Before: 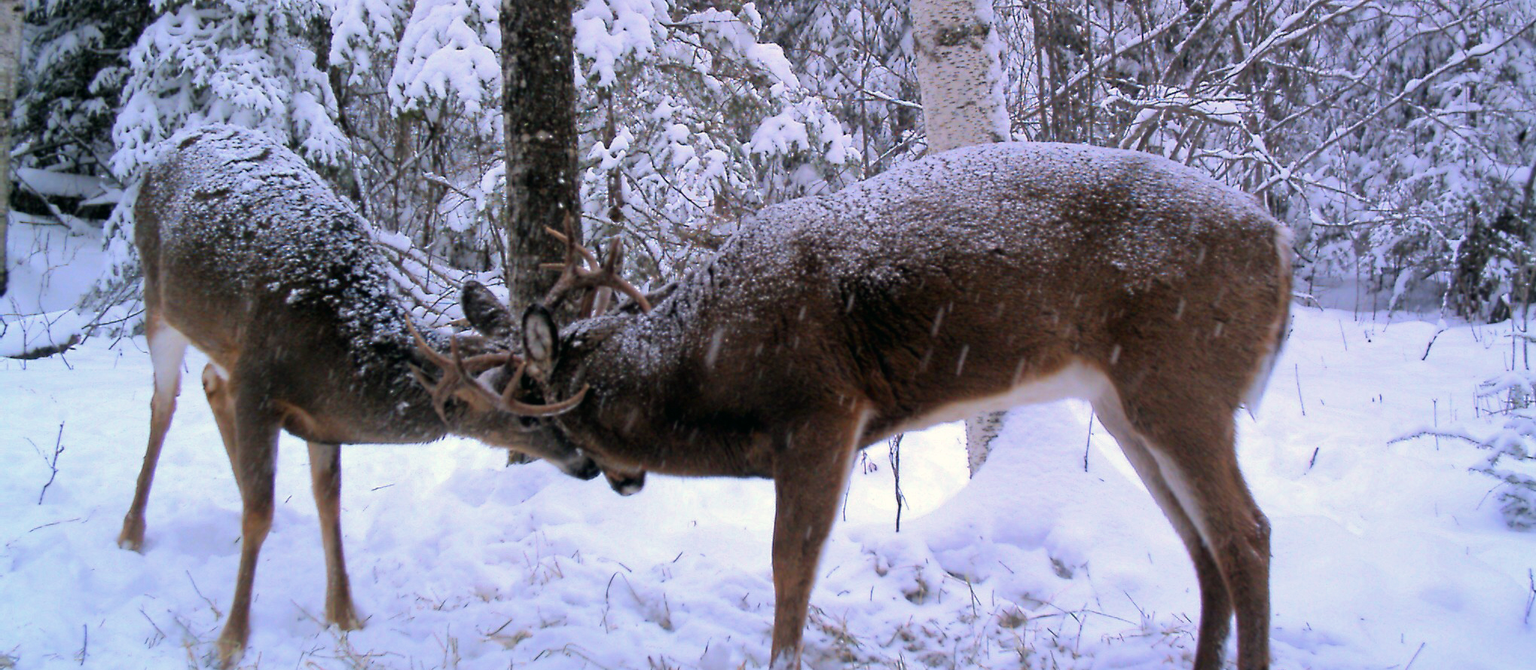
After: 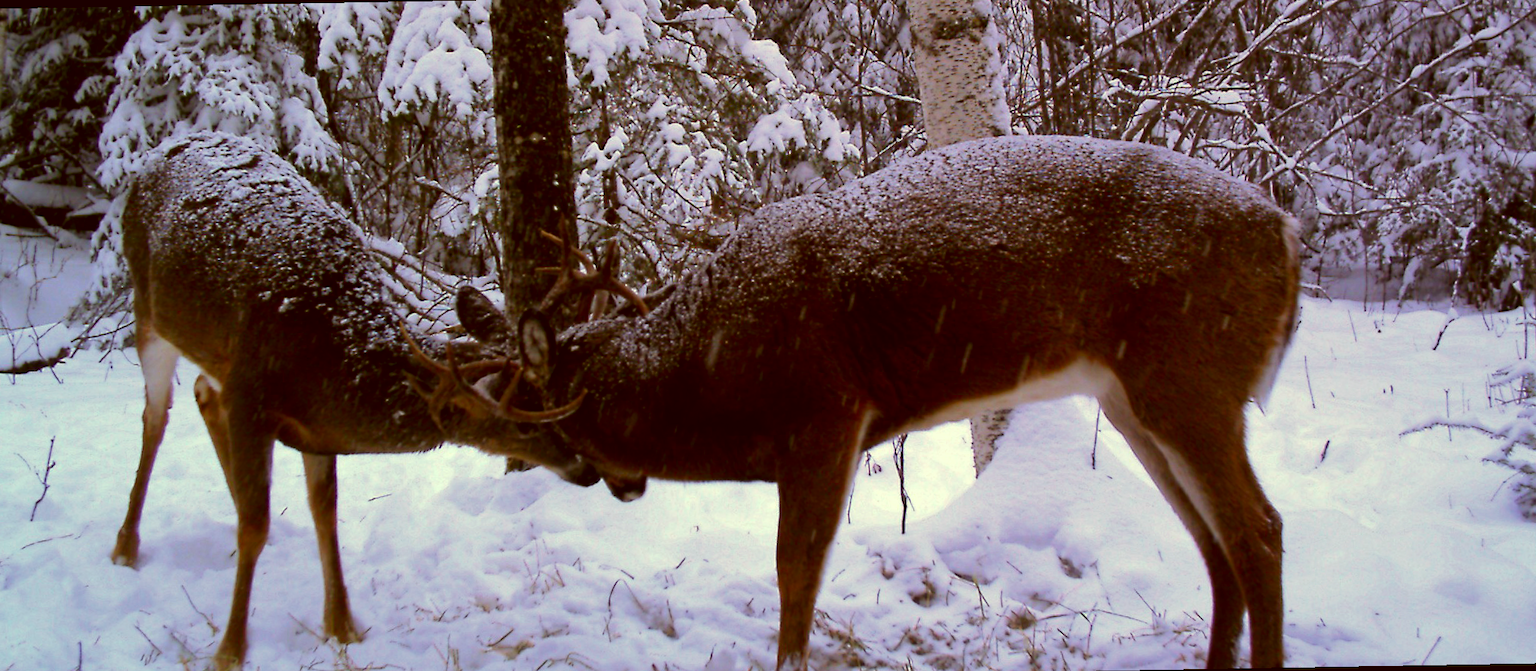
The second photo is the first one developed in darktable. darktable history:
rotate and perspective: rotation -1°, crop left 0.011, crop right 0.989, crop top 0.025, crop bottom 0.975
color correction: highlights a* -5.94, highlights b* 9.48, shadows a* 10.12, shadows b* 23.94
contrast brightness saturation: contrast 0.1, brightness -0.26, saturation 0.14
